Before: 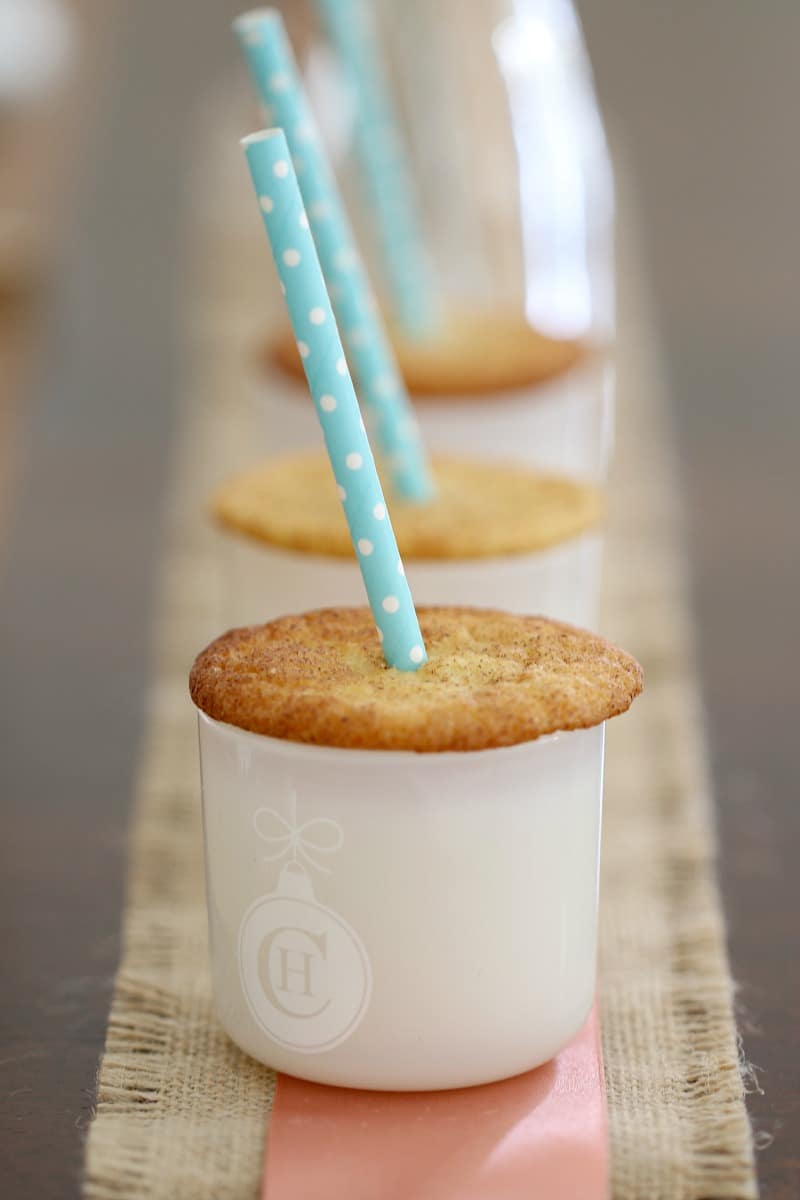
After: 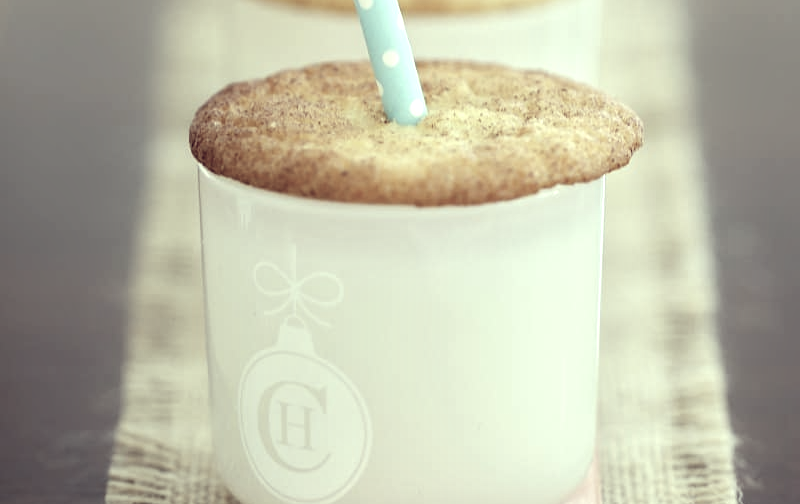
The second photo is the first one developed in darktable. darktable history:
tone equalizer: -8 EV 0.001 EV, -7 EV -0.002 EV, -6 EV 0.002 EV, -5 EV -0.03 EV, -4 EV -0.116 EV, -3 EV -0.169 EV, -2 EV 0.24 EV, -1 EV 0.702 EV, +0 EV 0.493 EV
color correction: highlights a* -20.17, highlights b* 20.27, shadows a* 20.03, shadows b* -20.46, saturation 0.43
crop: top 45.551%, bottom 12.262%
